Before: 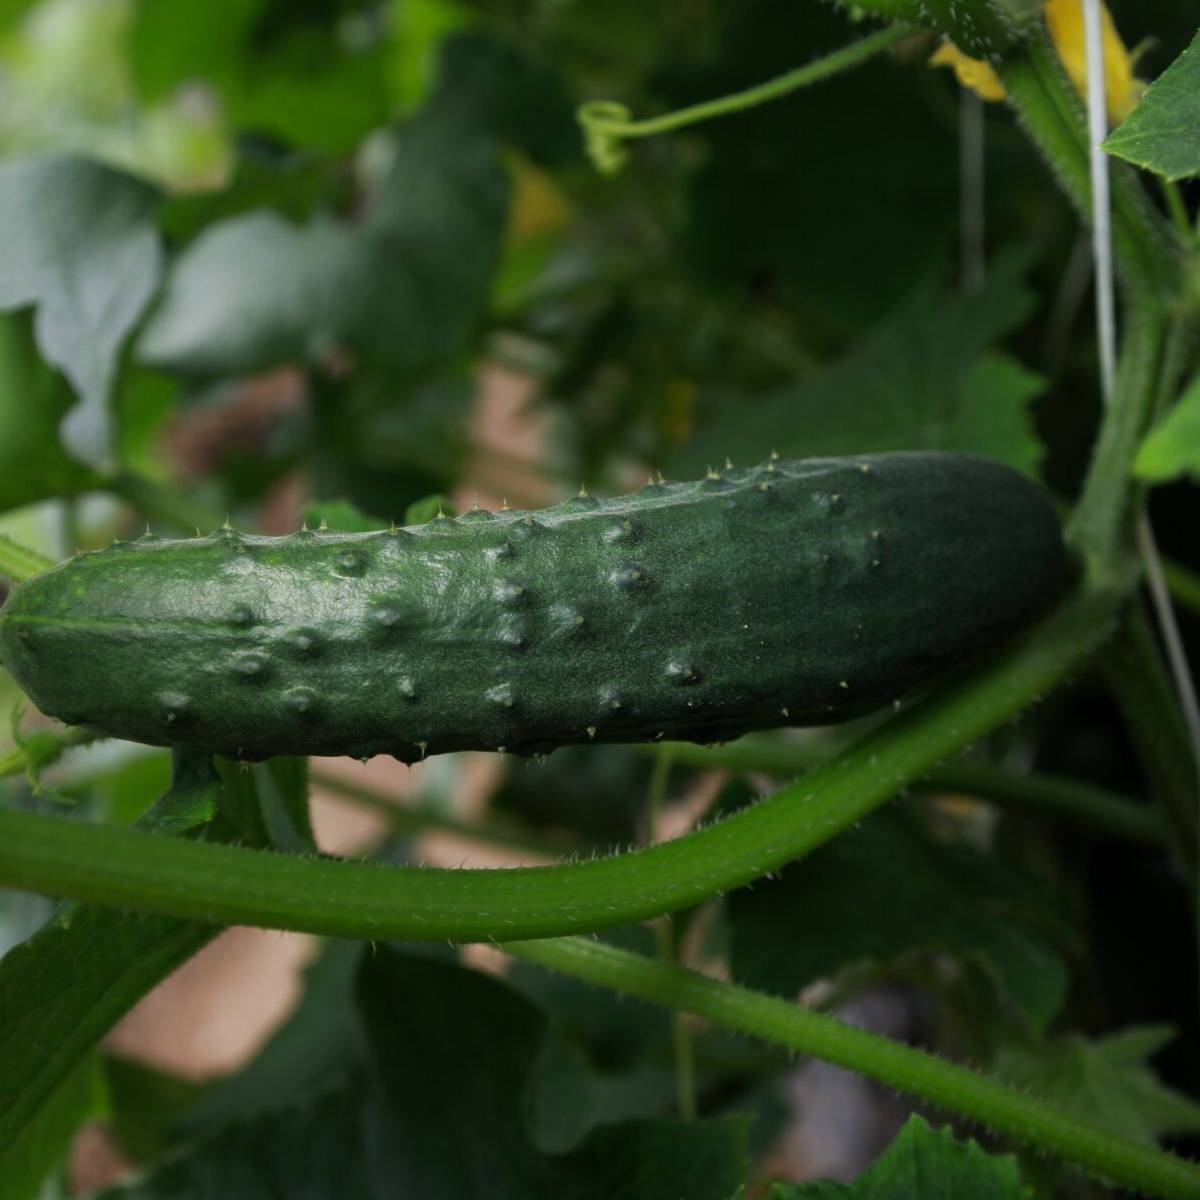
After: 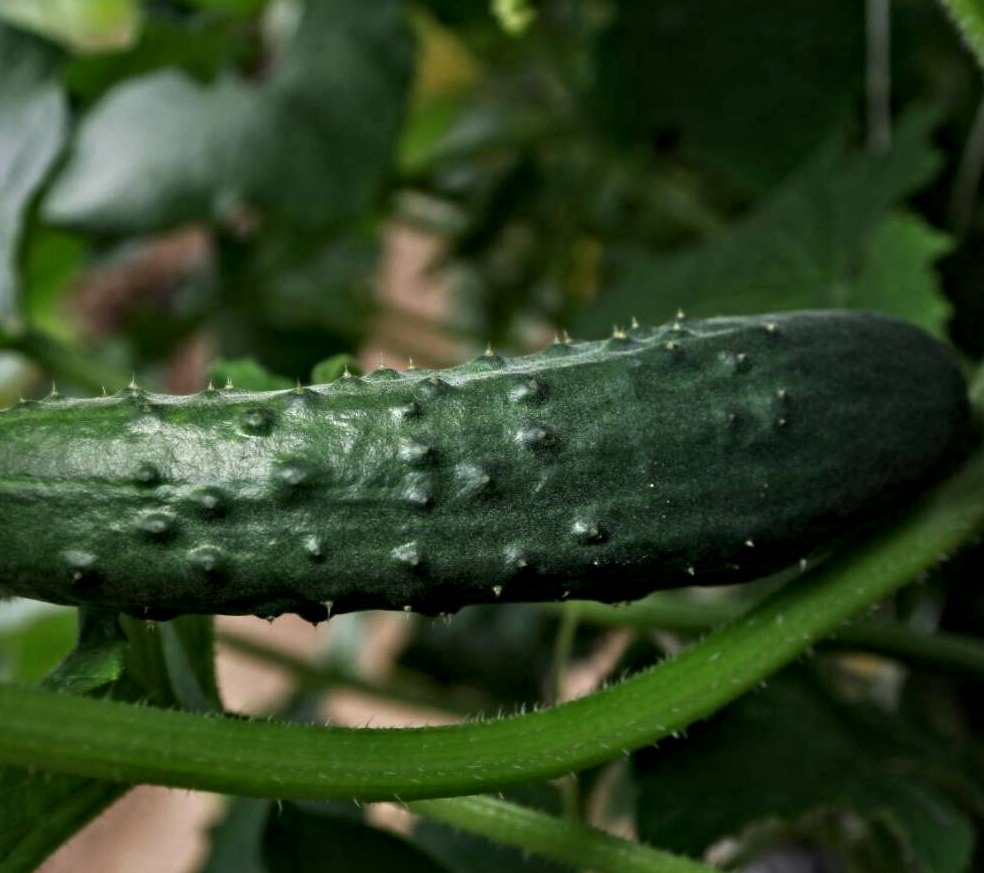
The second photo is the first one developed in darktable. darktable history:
crop: left 7.859%, top 11.8%, right 10.112%, bottom 15.424%
contrast equalizer: octaves 7, y [[0.511, 0.558, 0.631, 0.632, 0.559, 0.512], [0.5 ×6], [0.507, 0.559, 0.627, 0.644, 0.647, 0.647], [0 ×6], [0 ×6]]
